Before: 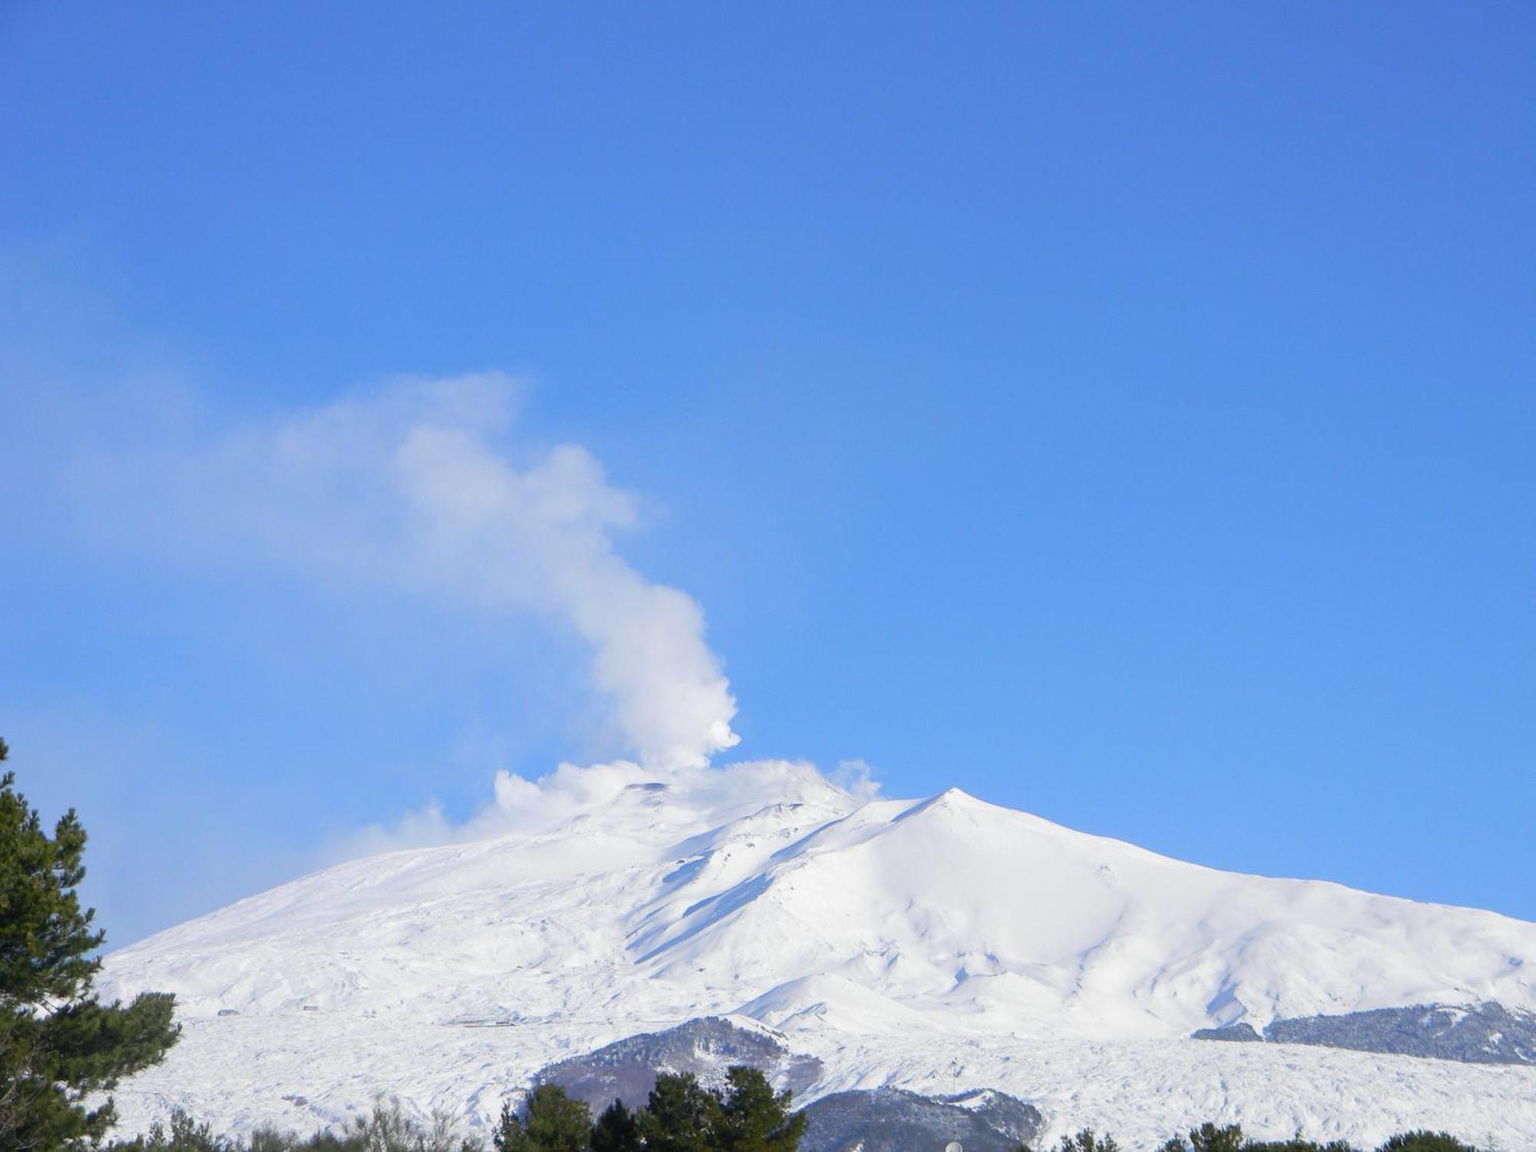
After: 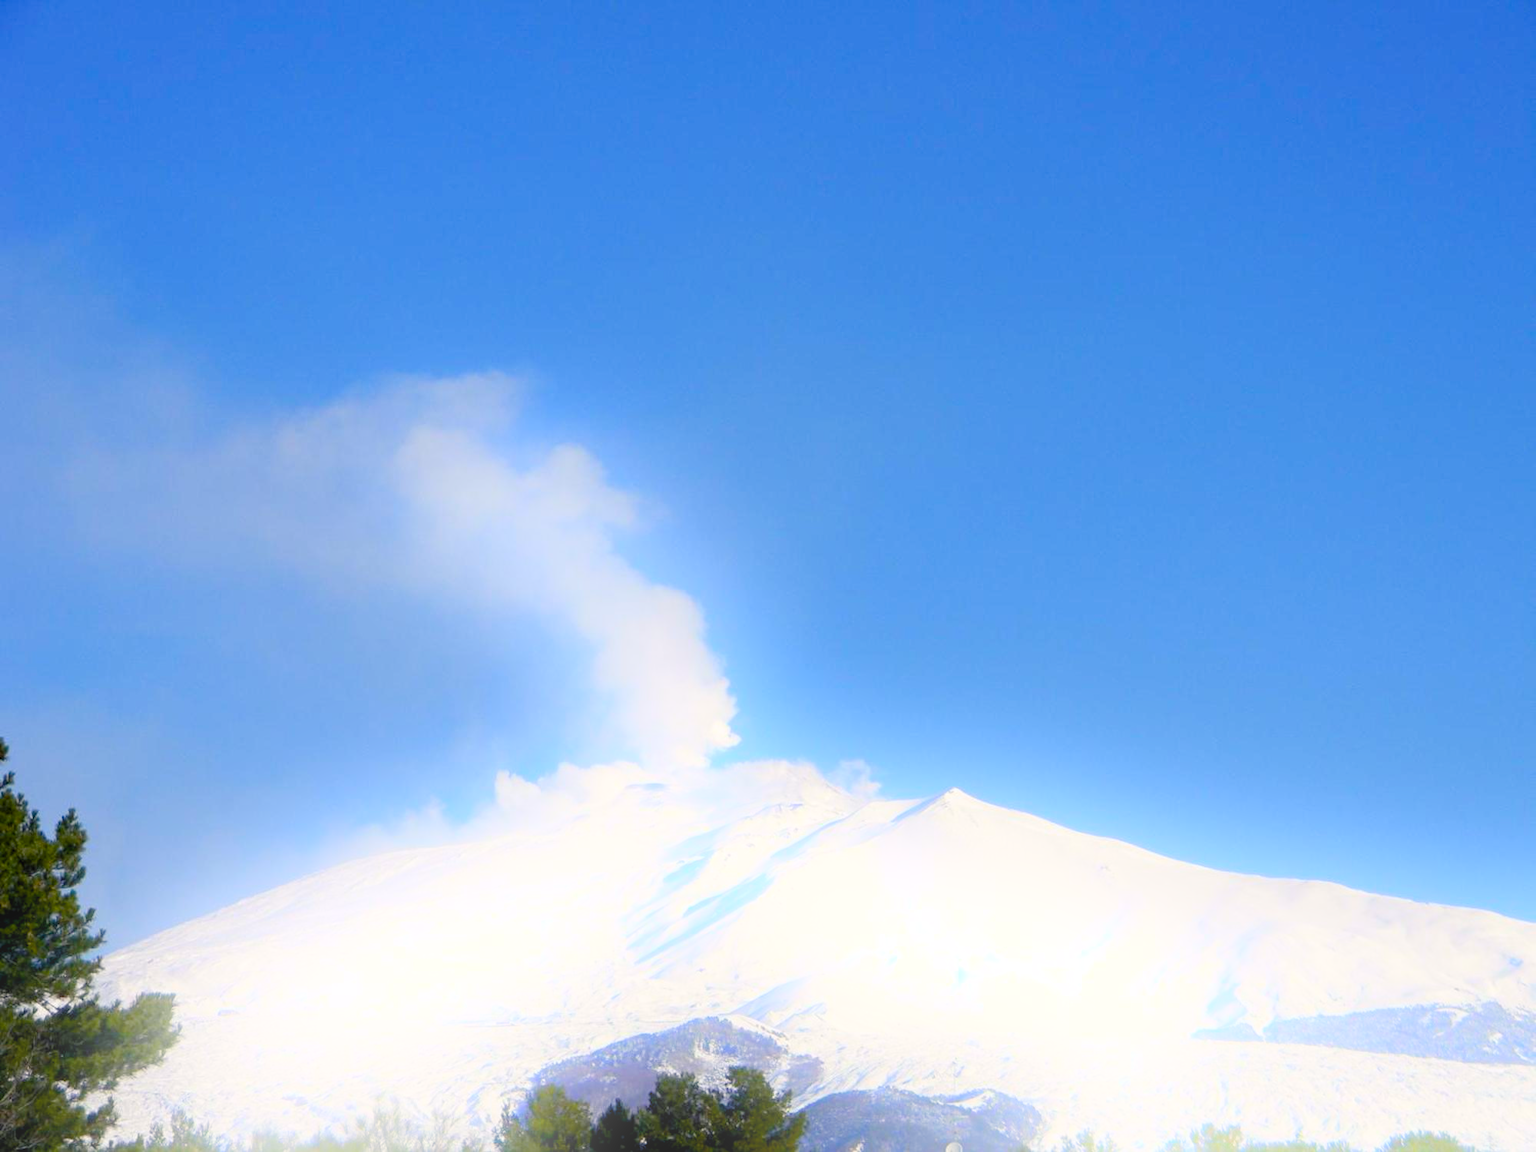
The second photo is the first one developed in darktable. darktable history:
levels: levels [0.026, 0.507, 0.987]
bloom: on, module defaults
color balance rgb: shadows lift › chroma 1%, shadows lift › hue 240.84°, highlights gain › chroma 2%, highlights gain › hue 73.2°, global offset › luminance -0.5%, perceptual saturation grading › global saturation 20%, perceptual saturation grading › highlights -25%, perceptual saturation grading › shadows 50%, global vibrance 15%
white balance: emerald 1
